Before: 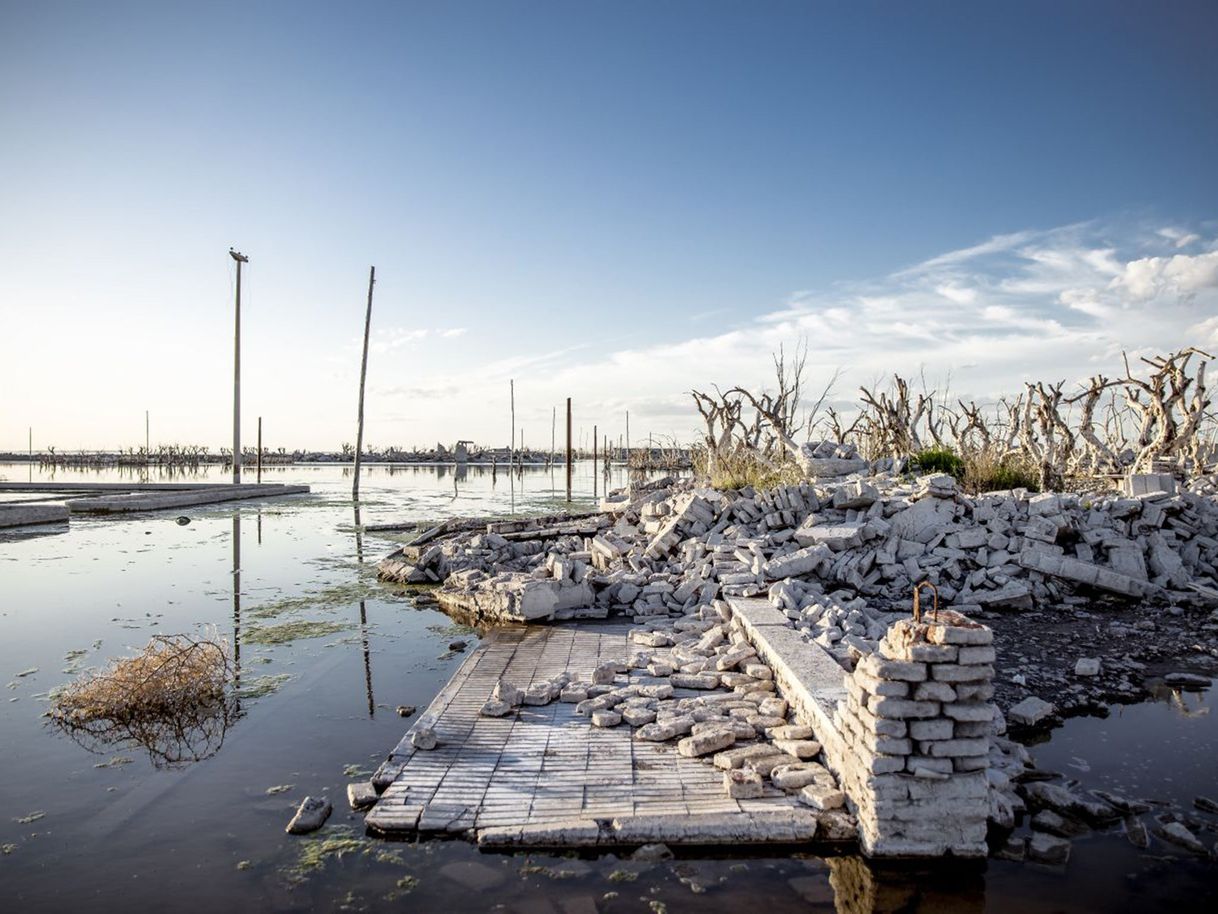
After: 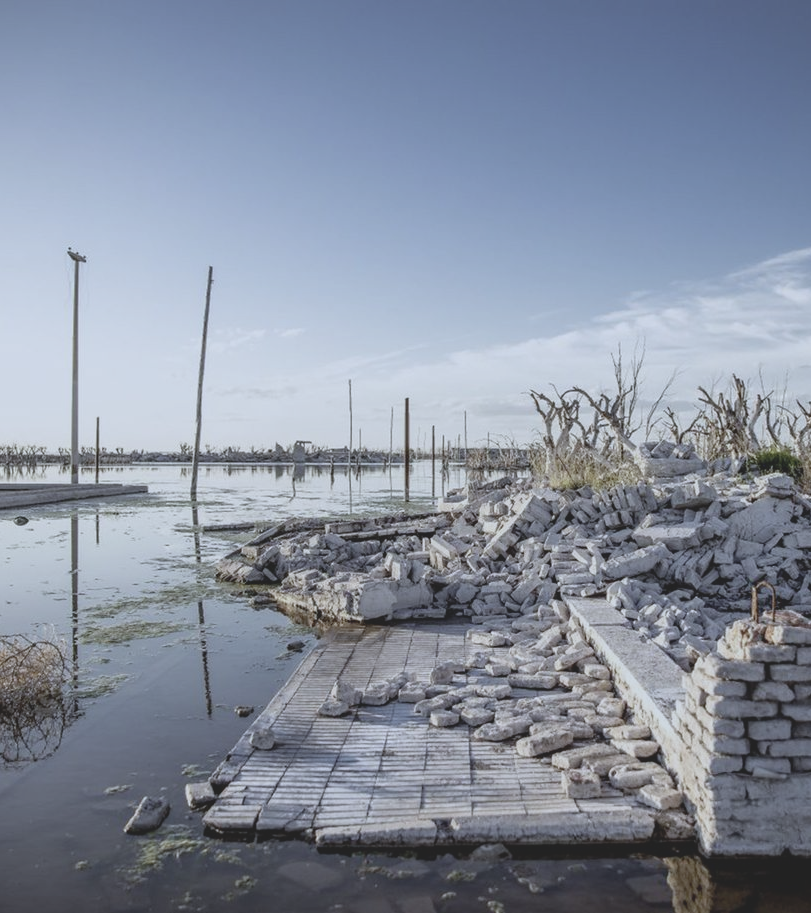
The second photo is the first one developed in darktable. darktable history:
crop and rotate: left 13.342%, right 19.991%
contrast brightness saturation: contrast -0.26, saturation -0.43
white balance: red 0.931, blue 1.11
rotate and perspective: automatic cropping original format, crop left 0, crop top 0
